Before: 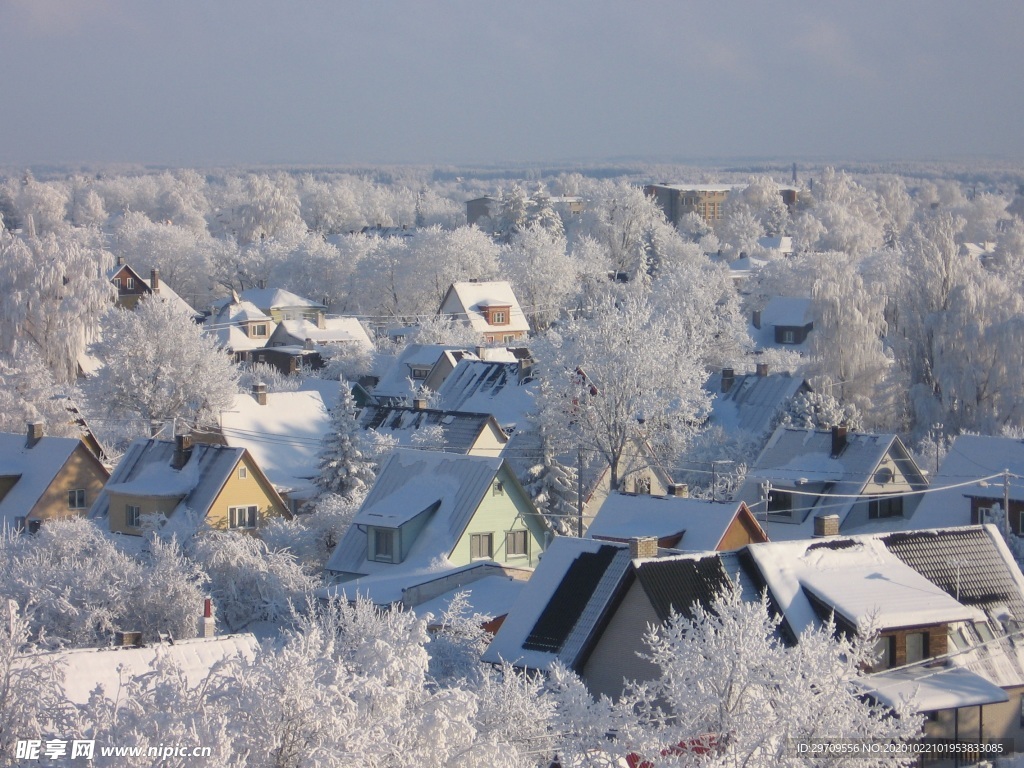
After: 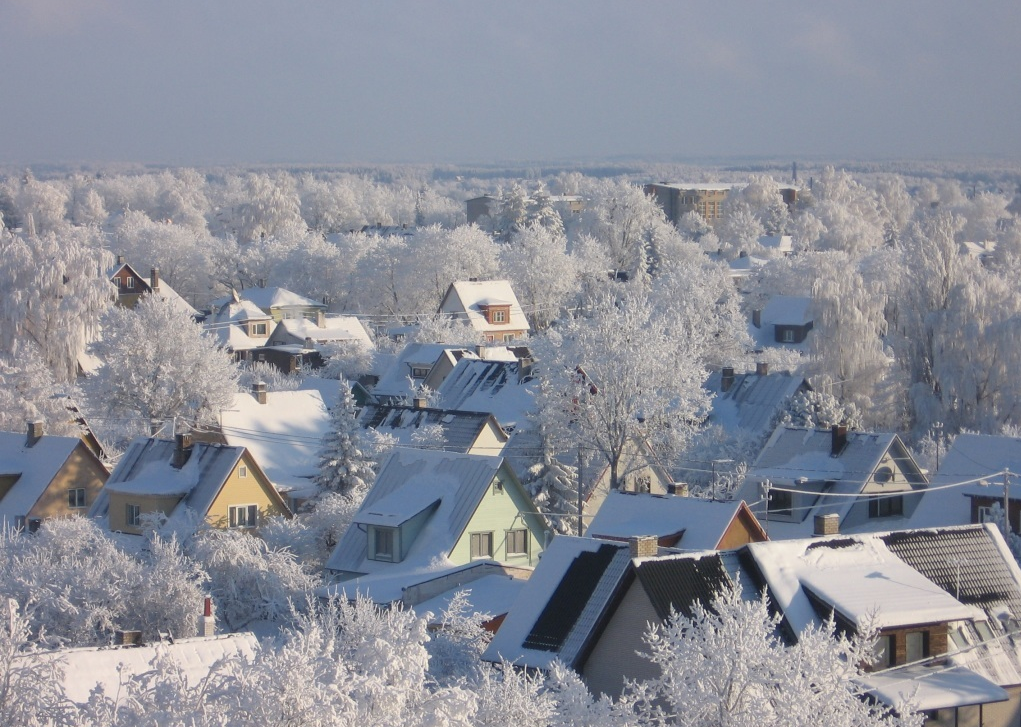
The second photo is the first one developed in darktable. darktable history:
crop: top 0.255%, right 0.258%, bottom 5.064%
